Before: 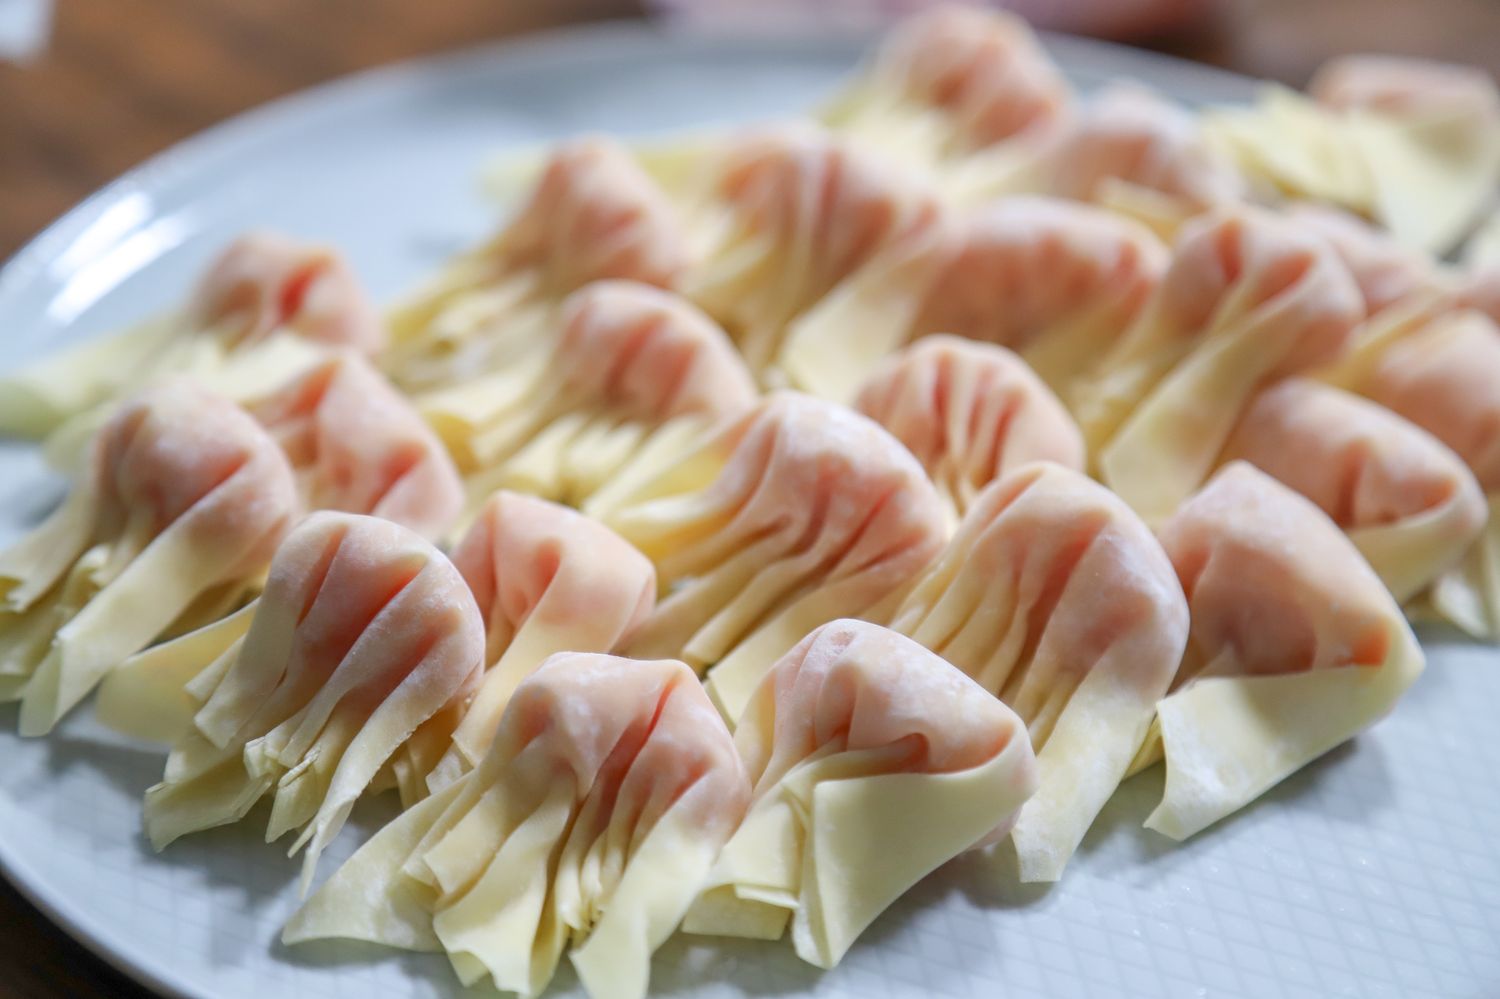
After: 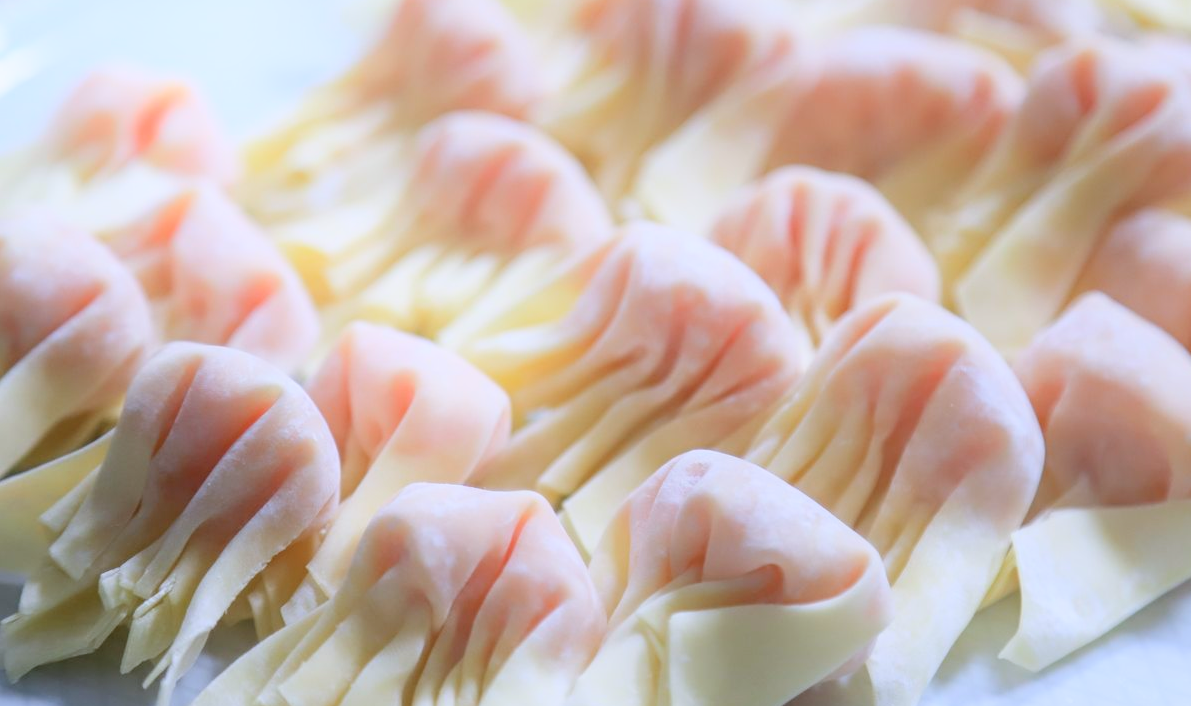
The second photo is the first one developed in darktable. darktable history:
white balance: red 0.967, blue 1.119, emerald 0.756
filmic rgb: black relative exposure -9.5 EV, white relative exposure 3.02 EV, hardness 6.12
bloom: threshold 82.5%, strength 16.25%
crop: left 9.712%, top 16.928%, right 10.845%, bottom 12.332%
